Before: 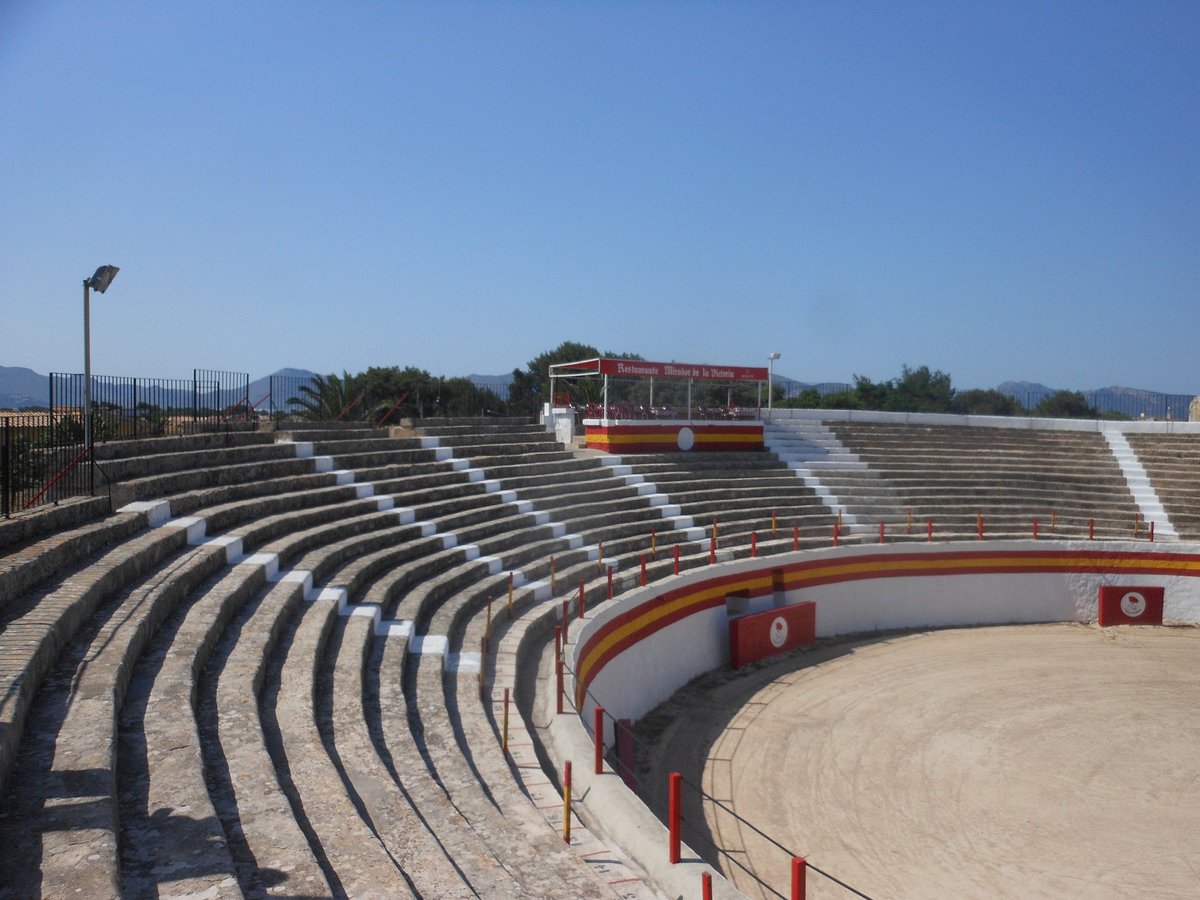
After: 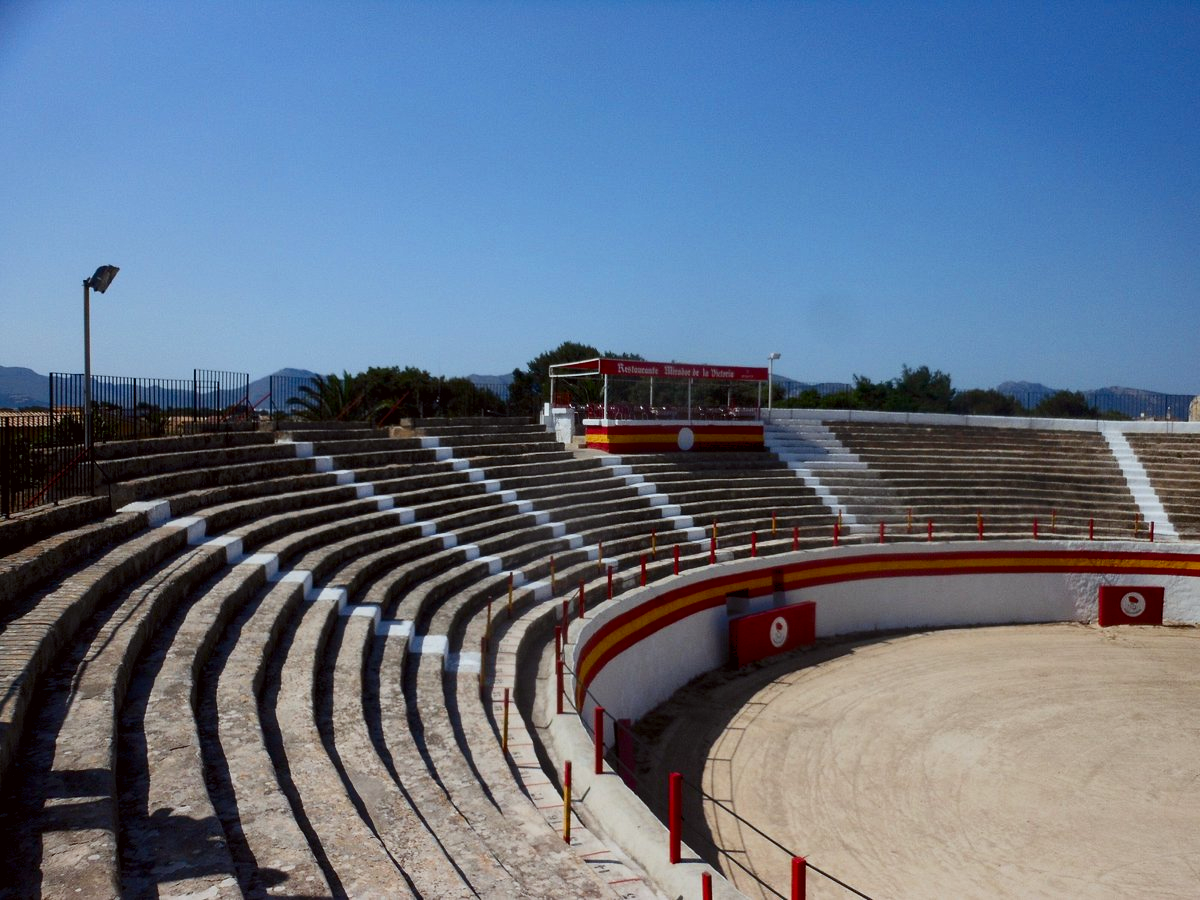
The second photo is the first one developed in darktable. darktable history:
color correction: highlights a* -2.73, highlights b* -2.09, shadows a* 2.41, shadows b* 2.73
contrast brightness saturation: contrast 0.24, brightness -0.24, saturation 0.14
rgb levels: preserve colors sum RGB, levels [[0.038, 0.433, 0.934], [0, 0.5, 1], [0, 0.5, 1]]
